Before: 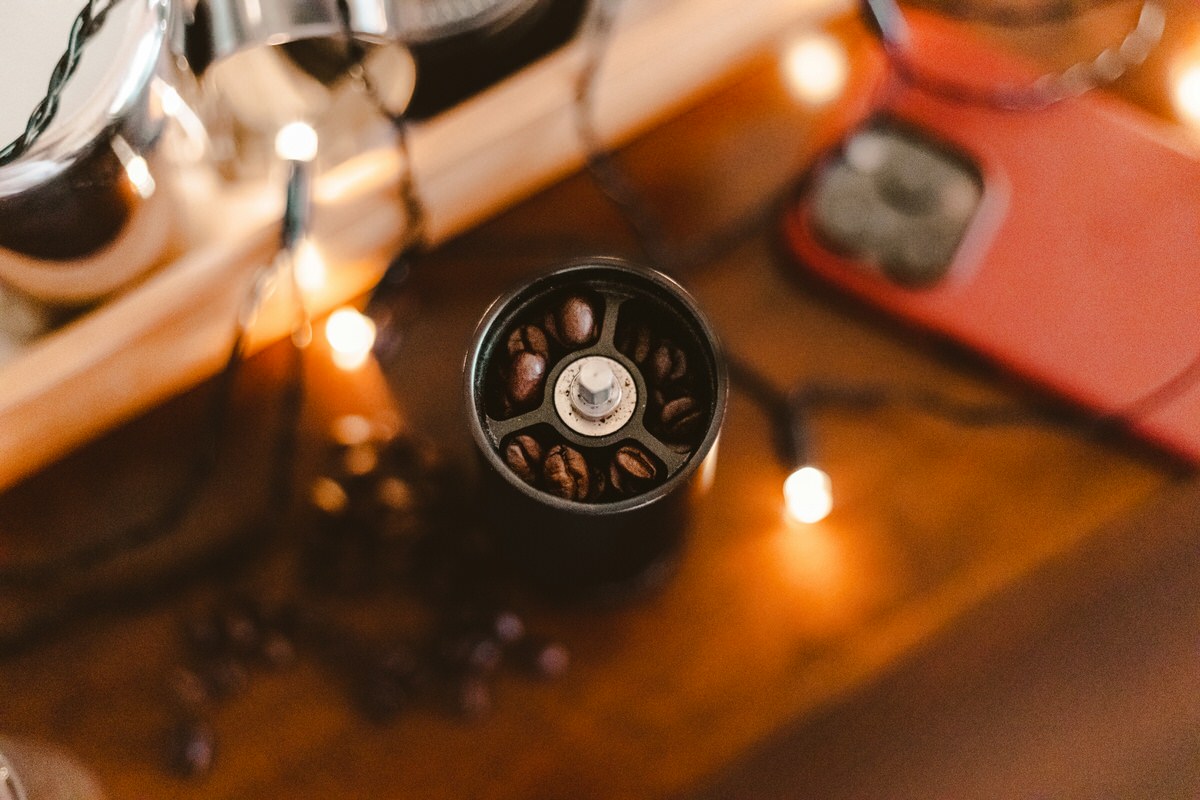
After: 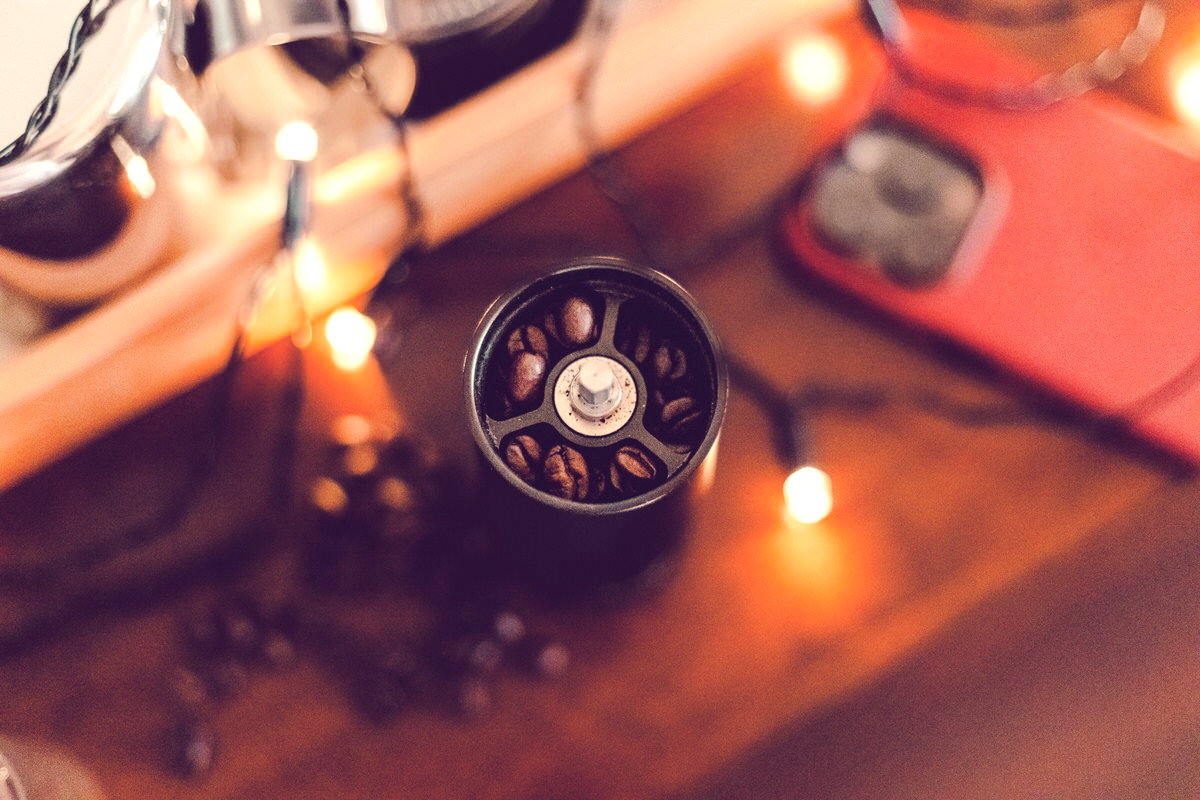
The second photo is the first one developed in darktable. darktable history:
contrast brightness saturation: brightness 0.15
color balance: lift [1.001, 0.997, 0.99, 1.01], gamma [1.007, 1, 0.975, 1.025], gain [1, 1.065, 1.052, 0.935], contrast 13.25%
